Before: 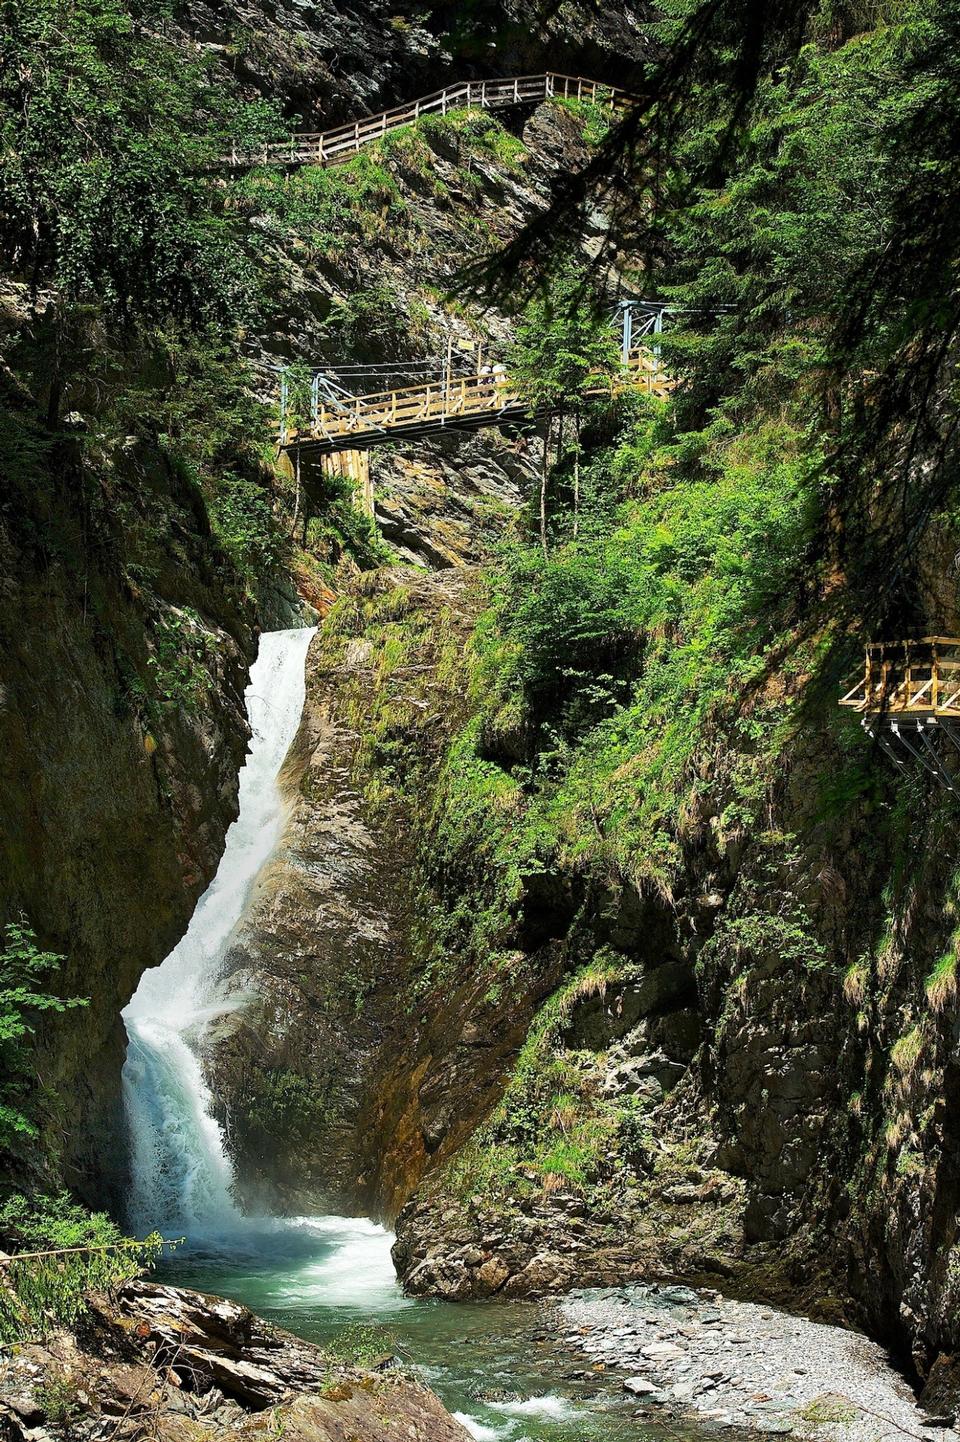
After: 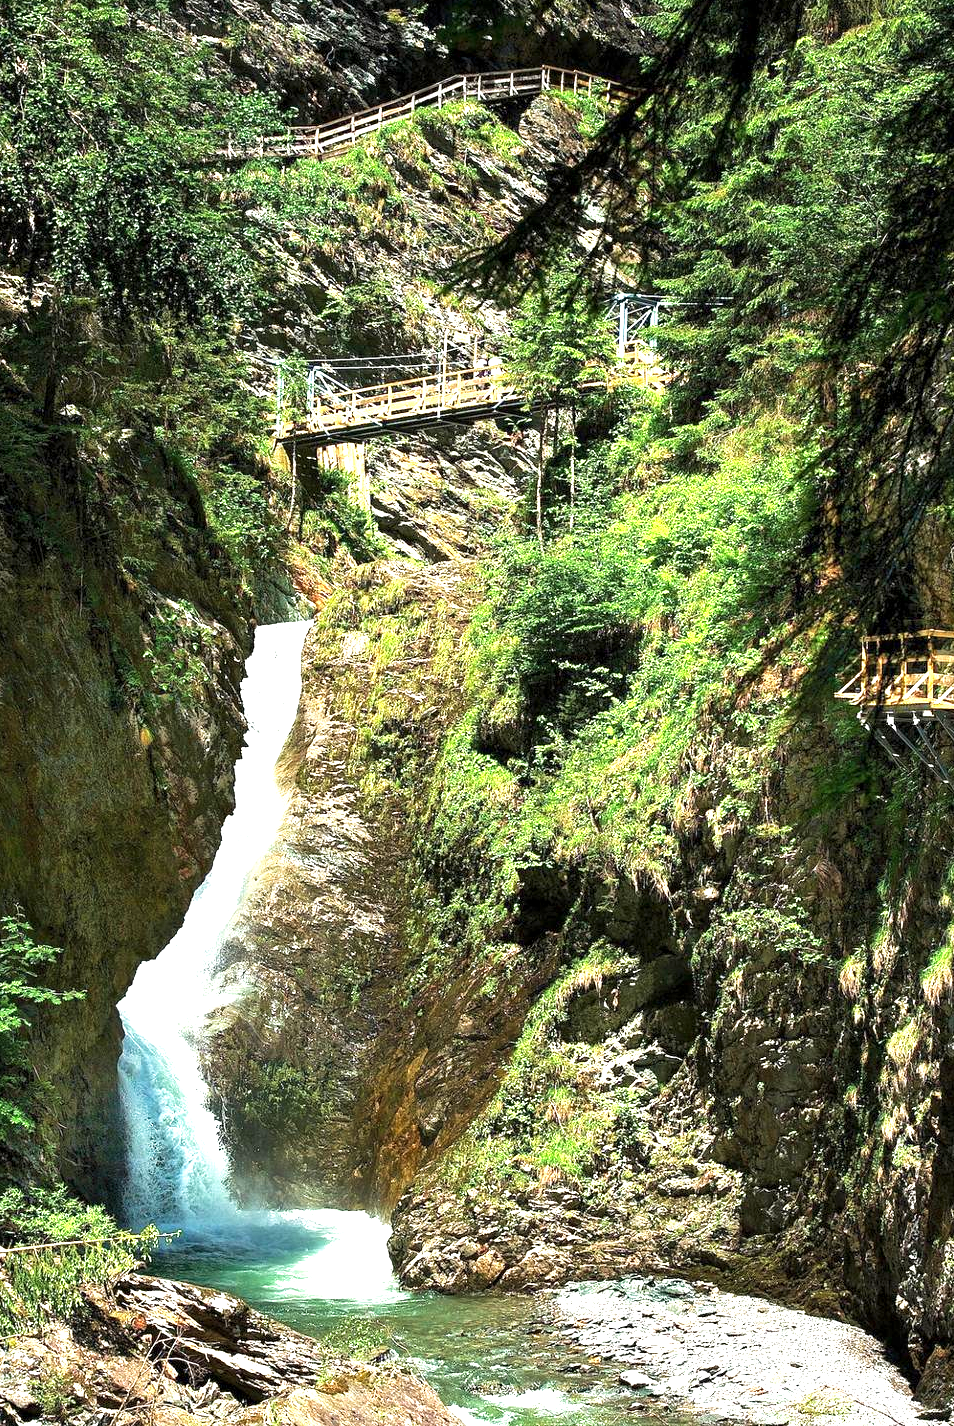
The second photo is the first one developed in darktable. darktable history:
crop: left 0.477%, top 0.508%, right 0.131%, bottom 0.576%
velvia: strength 21.28%
exposure: black level correction 0, exposure 1.194 EV, compensate exposure bias true, compensate highlight preservation false
local contrast: highlights 104%, shadows 100%, detail 119%, midtone range 0.2
